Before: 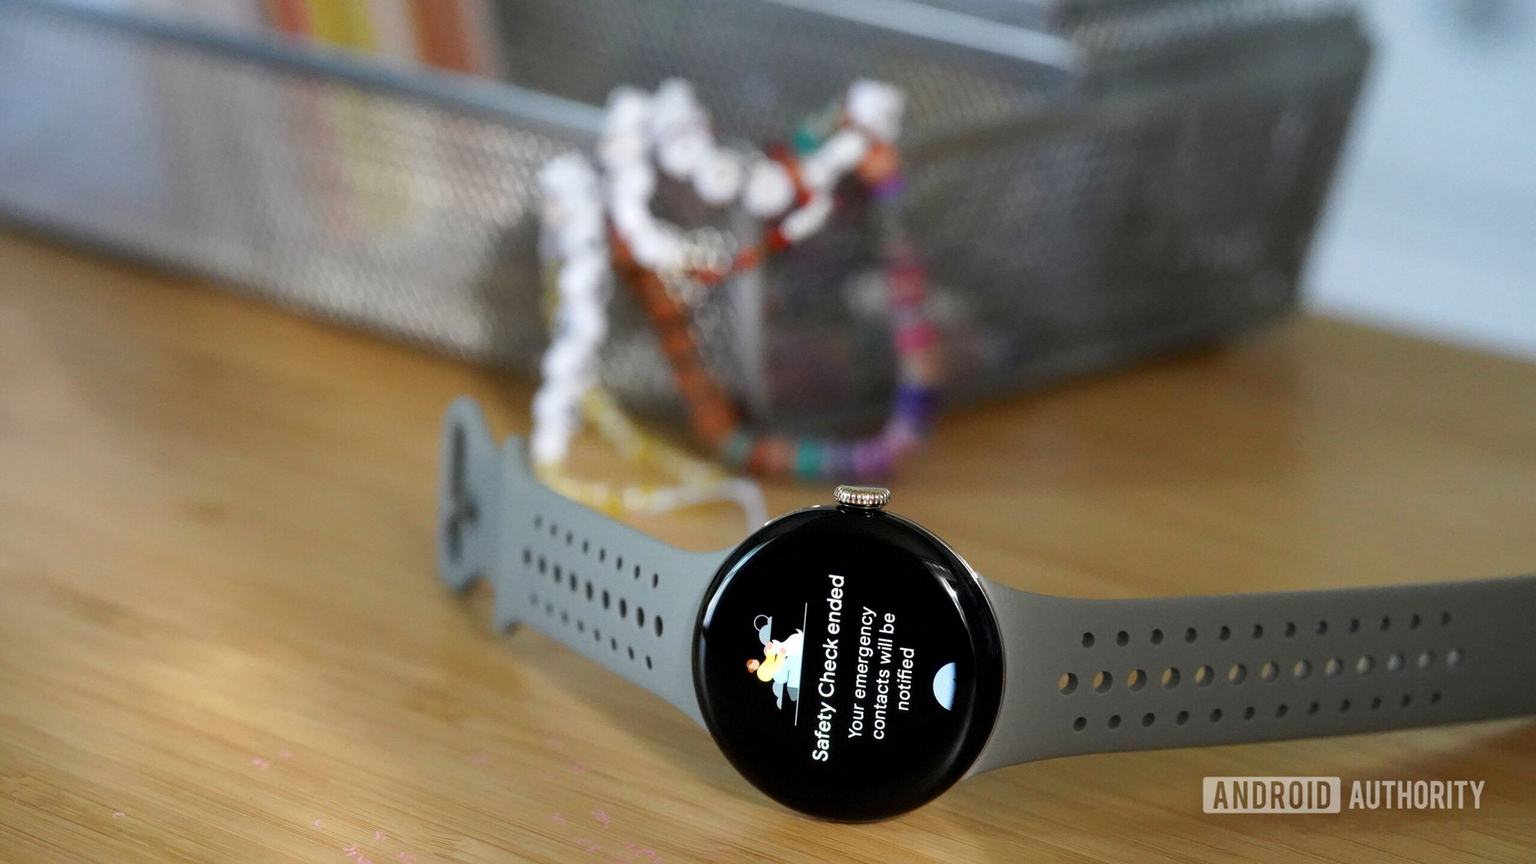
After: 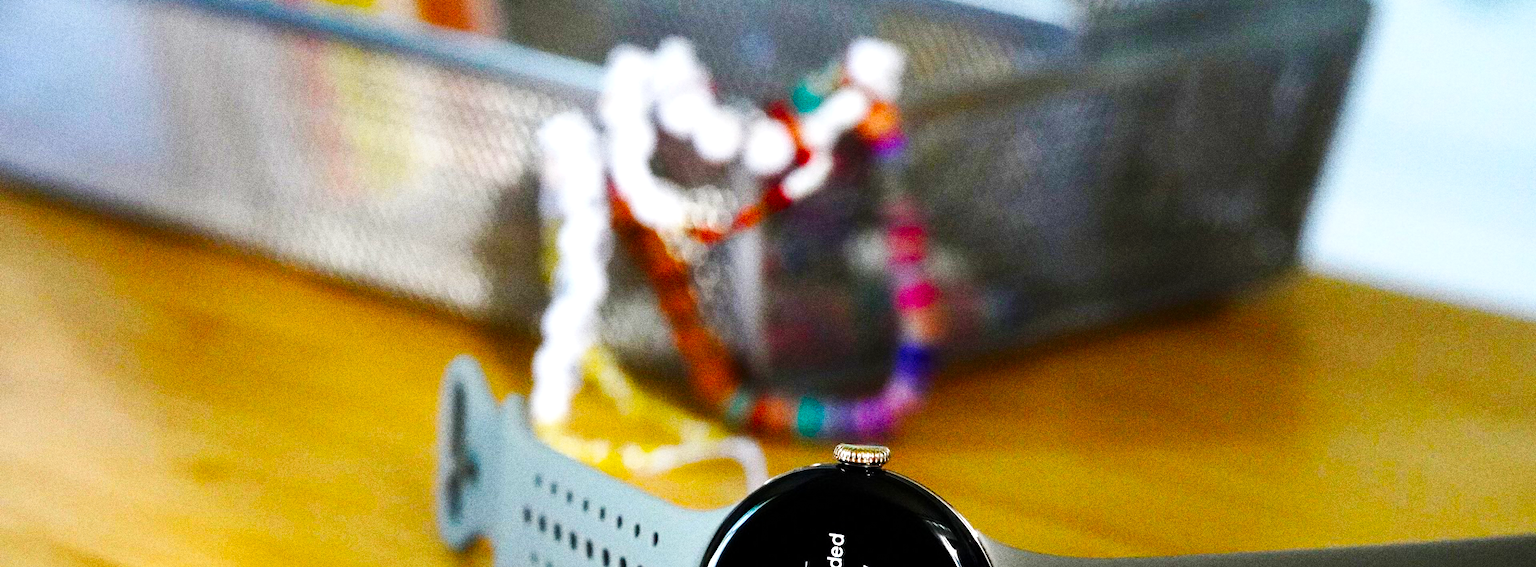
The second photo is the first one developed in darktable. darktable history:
base curve: curves: ch0 [(0, 0) (0.032, 0.025) (0.121, 0.166) (0.206, 0.329) (0.605, 0.79) (1, 1)], preserve colors none
white balance: emerald 1
color balance rgb: linear chroma grading › global chroma 9%, perceptual saturation grading › global saturation 36%, perceptual saturation grading › shadows 35%, perceptual brilliance grading › global brilliance 21.21%, perceptual brilliance grading › shadows -35%, global vibrance 21.21%
grain: coarseness 0.09 ISO, strength 40%
crop and rotate: top 4.848%, bottom 29.503%
